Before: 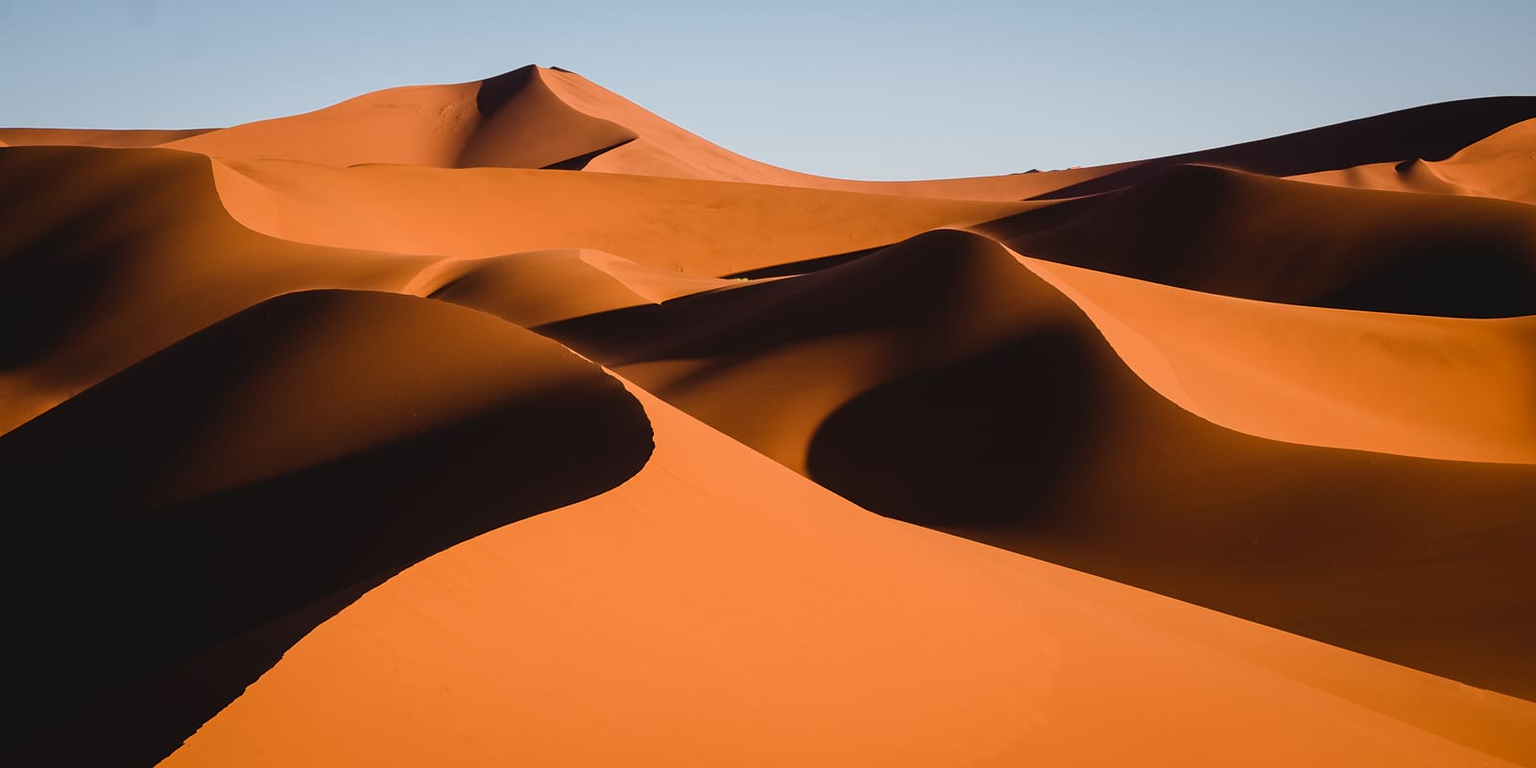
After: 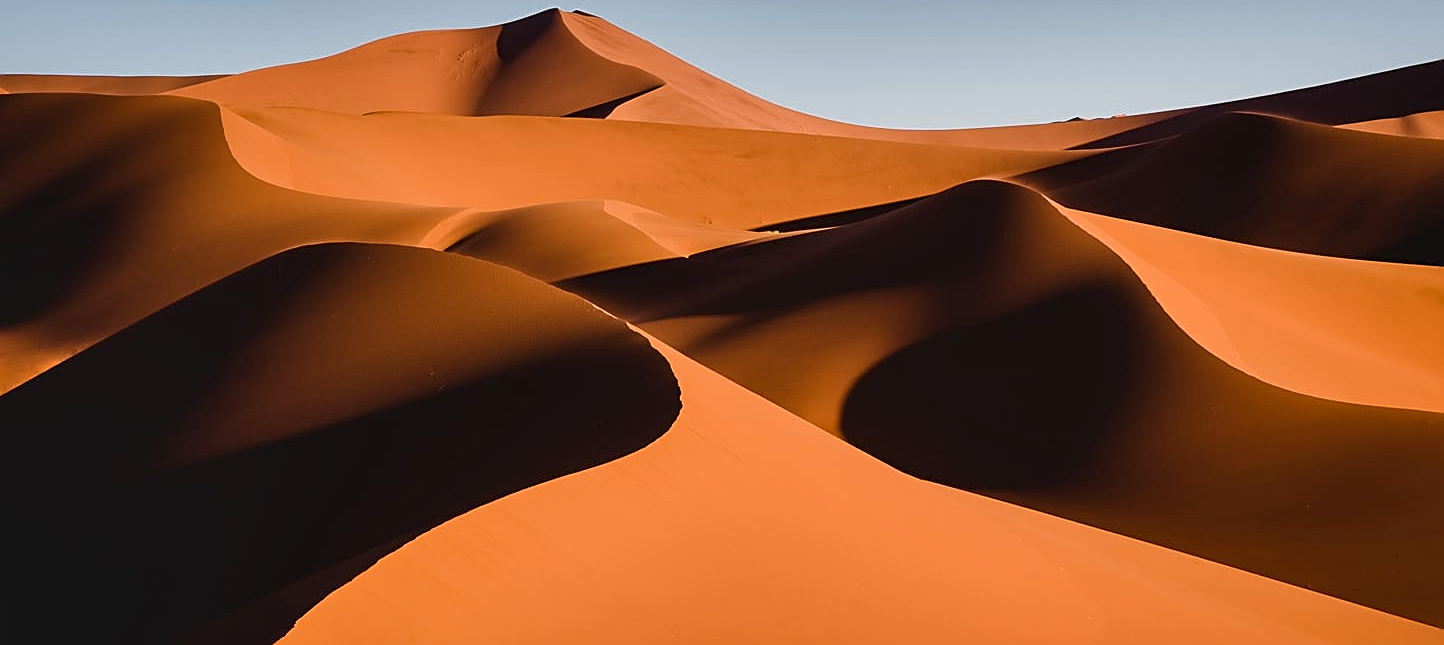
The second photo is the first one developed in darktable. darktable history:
exposure: black level correction 0.002, compensate exposure bias true, compensate highlight preservation false
crop: top 7.396%, right 9.731%, bottom 11.978%
sharpen: on, module defaults
shadows and highlights: radius 109.04, shadows 40.86, highlights -71.5, highlights color adjustment 52.74%, low approximation 0.01, soften with gaussian
